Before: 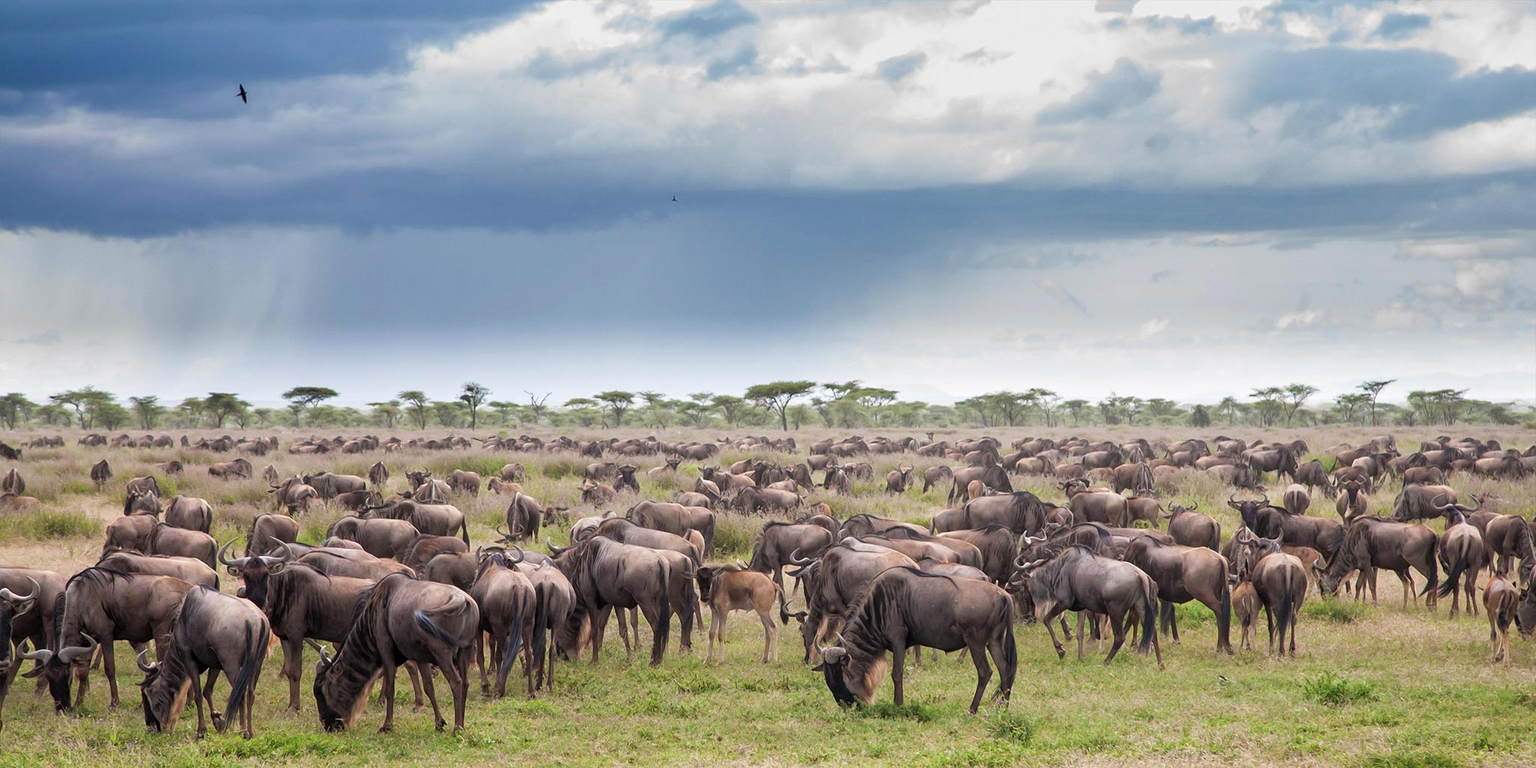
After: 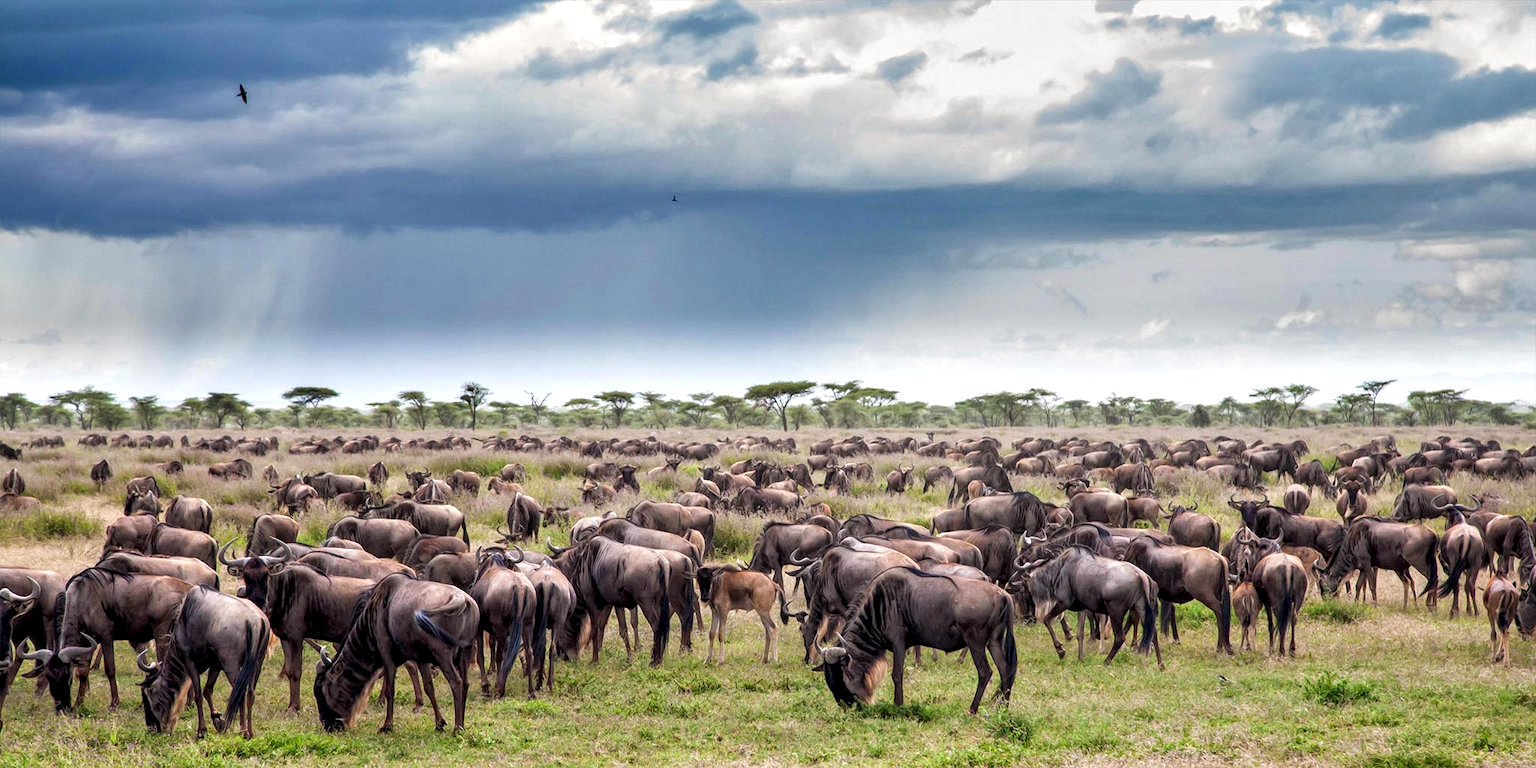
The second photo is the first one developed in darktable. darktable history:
local contrast: on, module defaults
contrast equalizer: octaves 7, y [[0.528, 0.548, 0.563, 0.562, 0.546, 0.526], [0.55 ×6], [0 ×6], [0 ×6], [0 ×6]]
shadows and highlights: shadows 20.55, highlights -20.99, soften with gaussian
